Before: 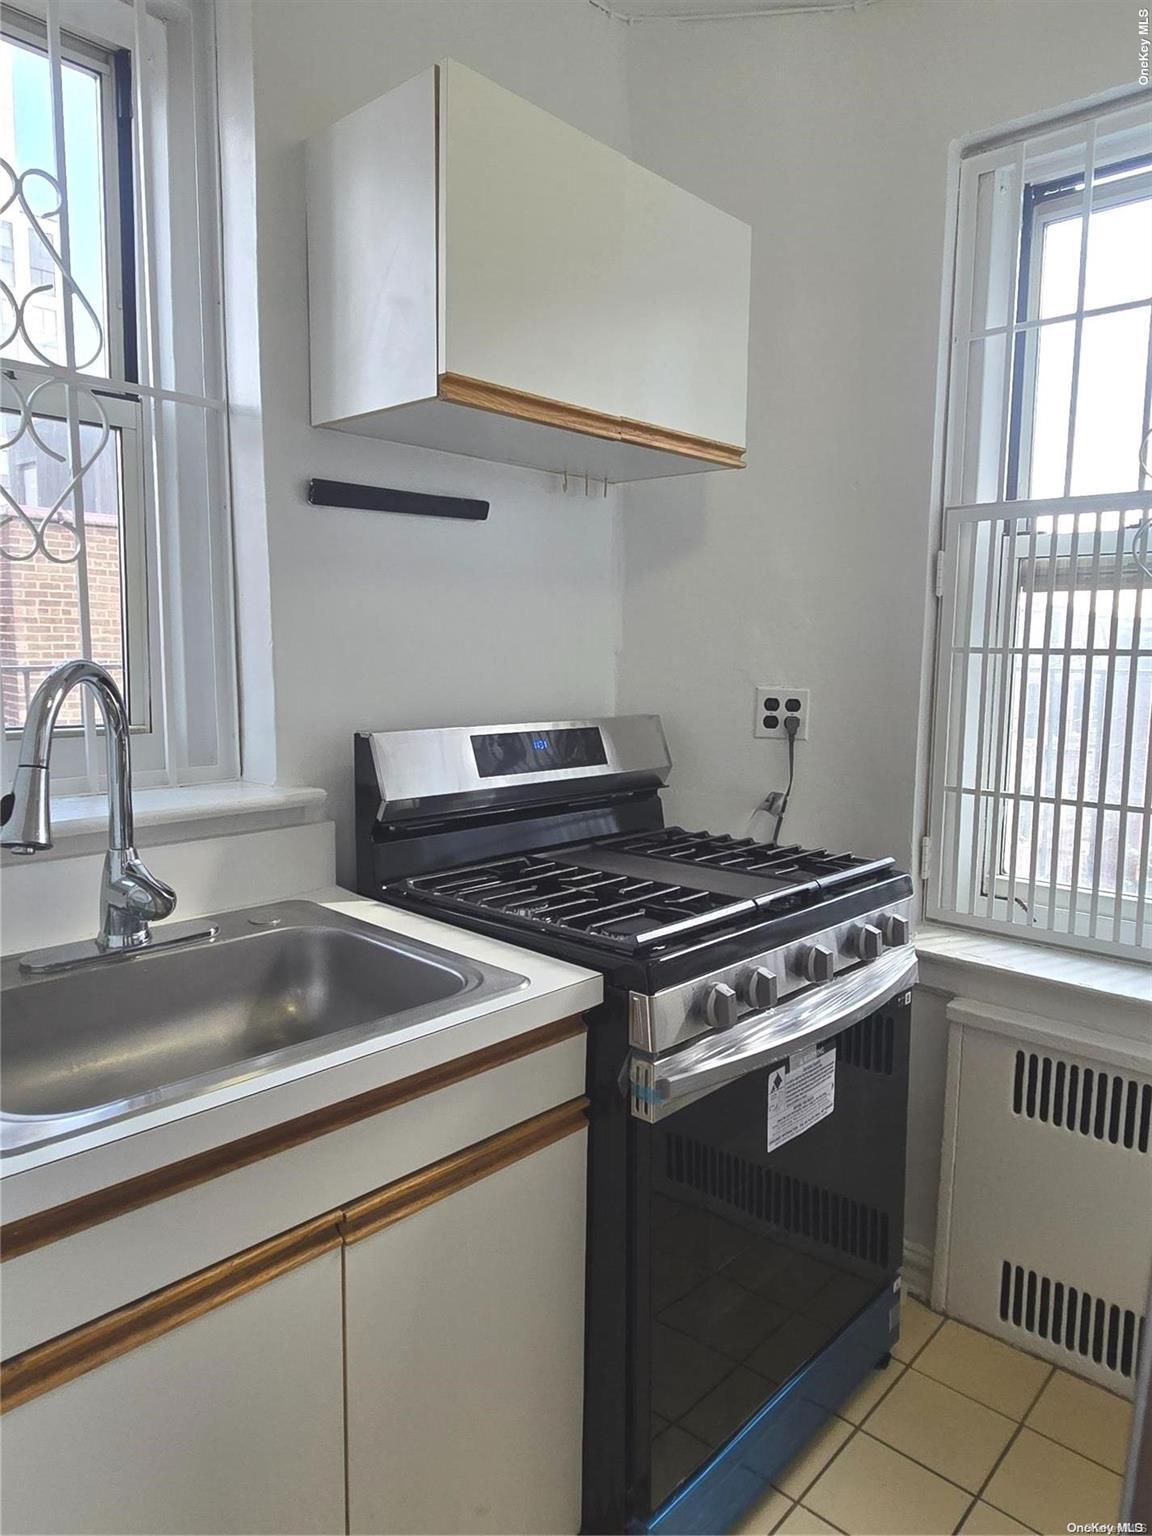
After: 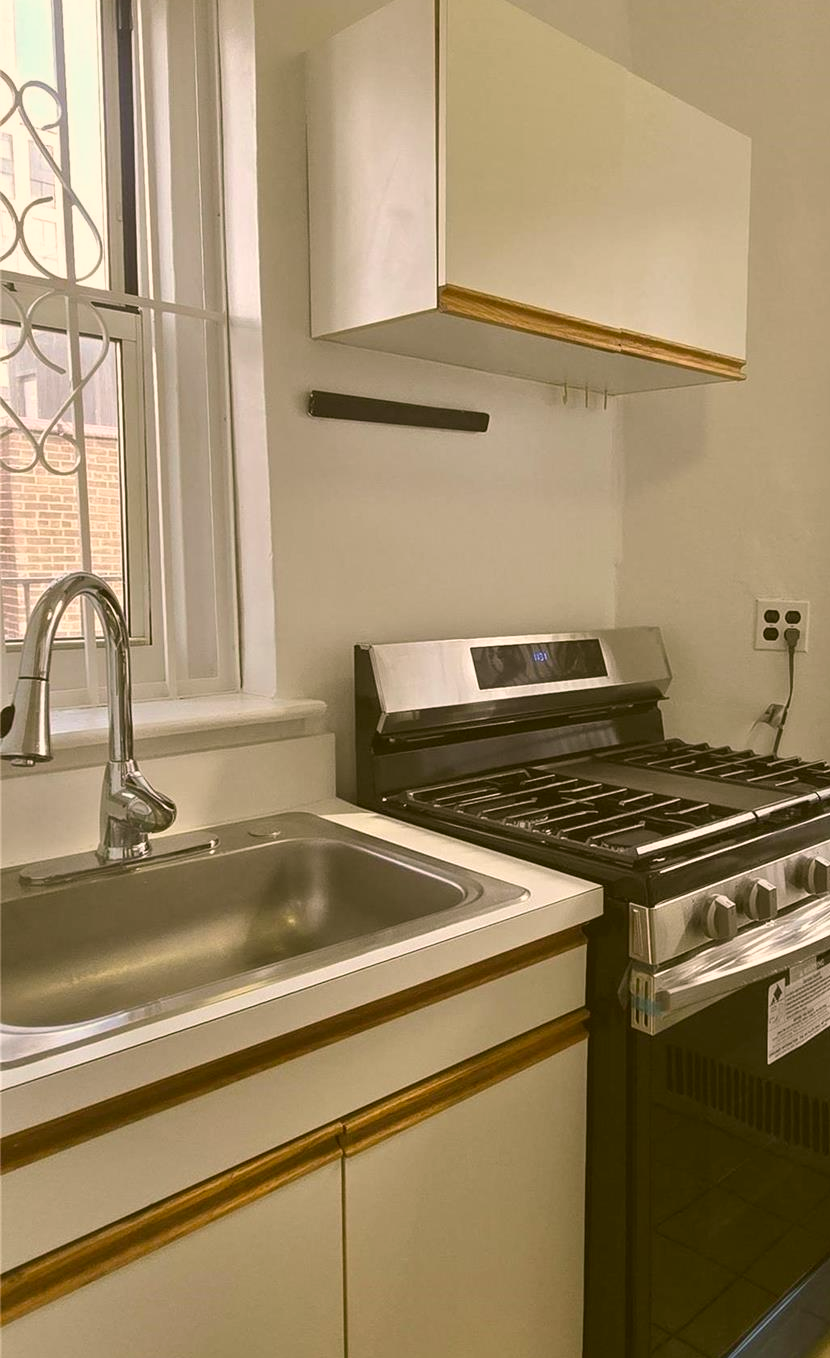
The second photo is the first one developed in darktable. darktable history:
crop: top 5.774%, right 27.893%, bottom 5.752%
color correction: highlights a* 8.2, highlights b* 15.89, shadows a* -0.353, shadows b* 26.62
